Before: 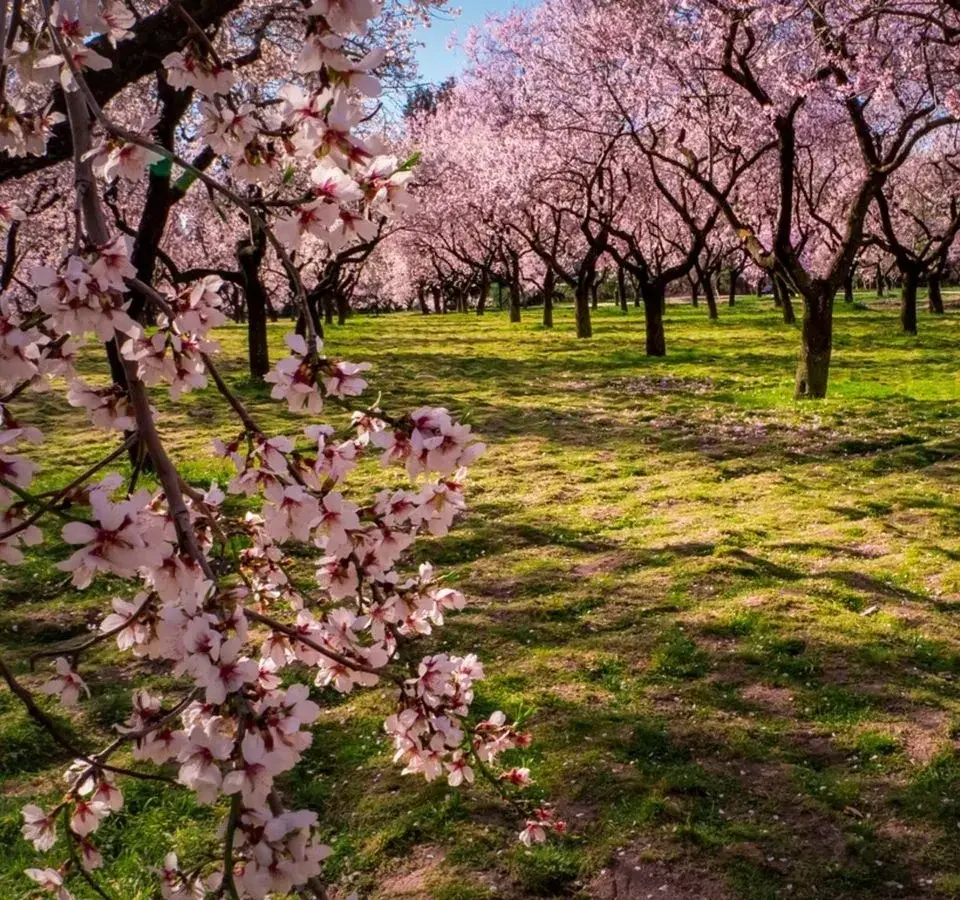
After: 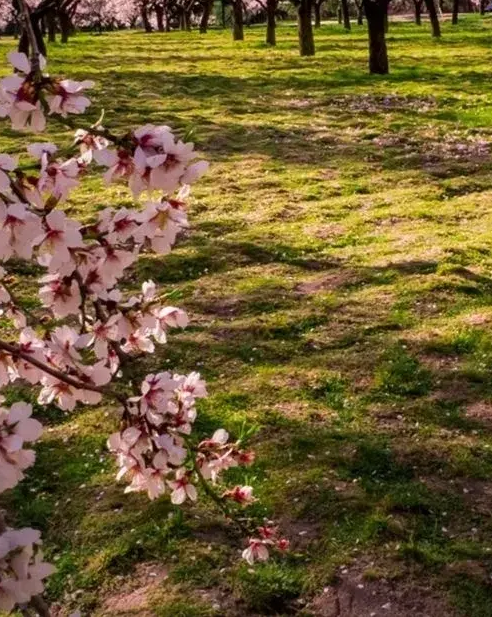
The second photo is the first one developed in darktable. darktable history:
crop and rotate: left 28.876%, top 31.392%, right 19.854%
